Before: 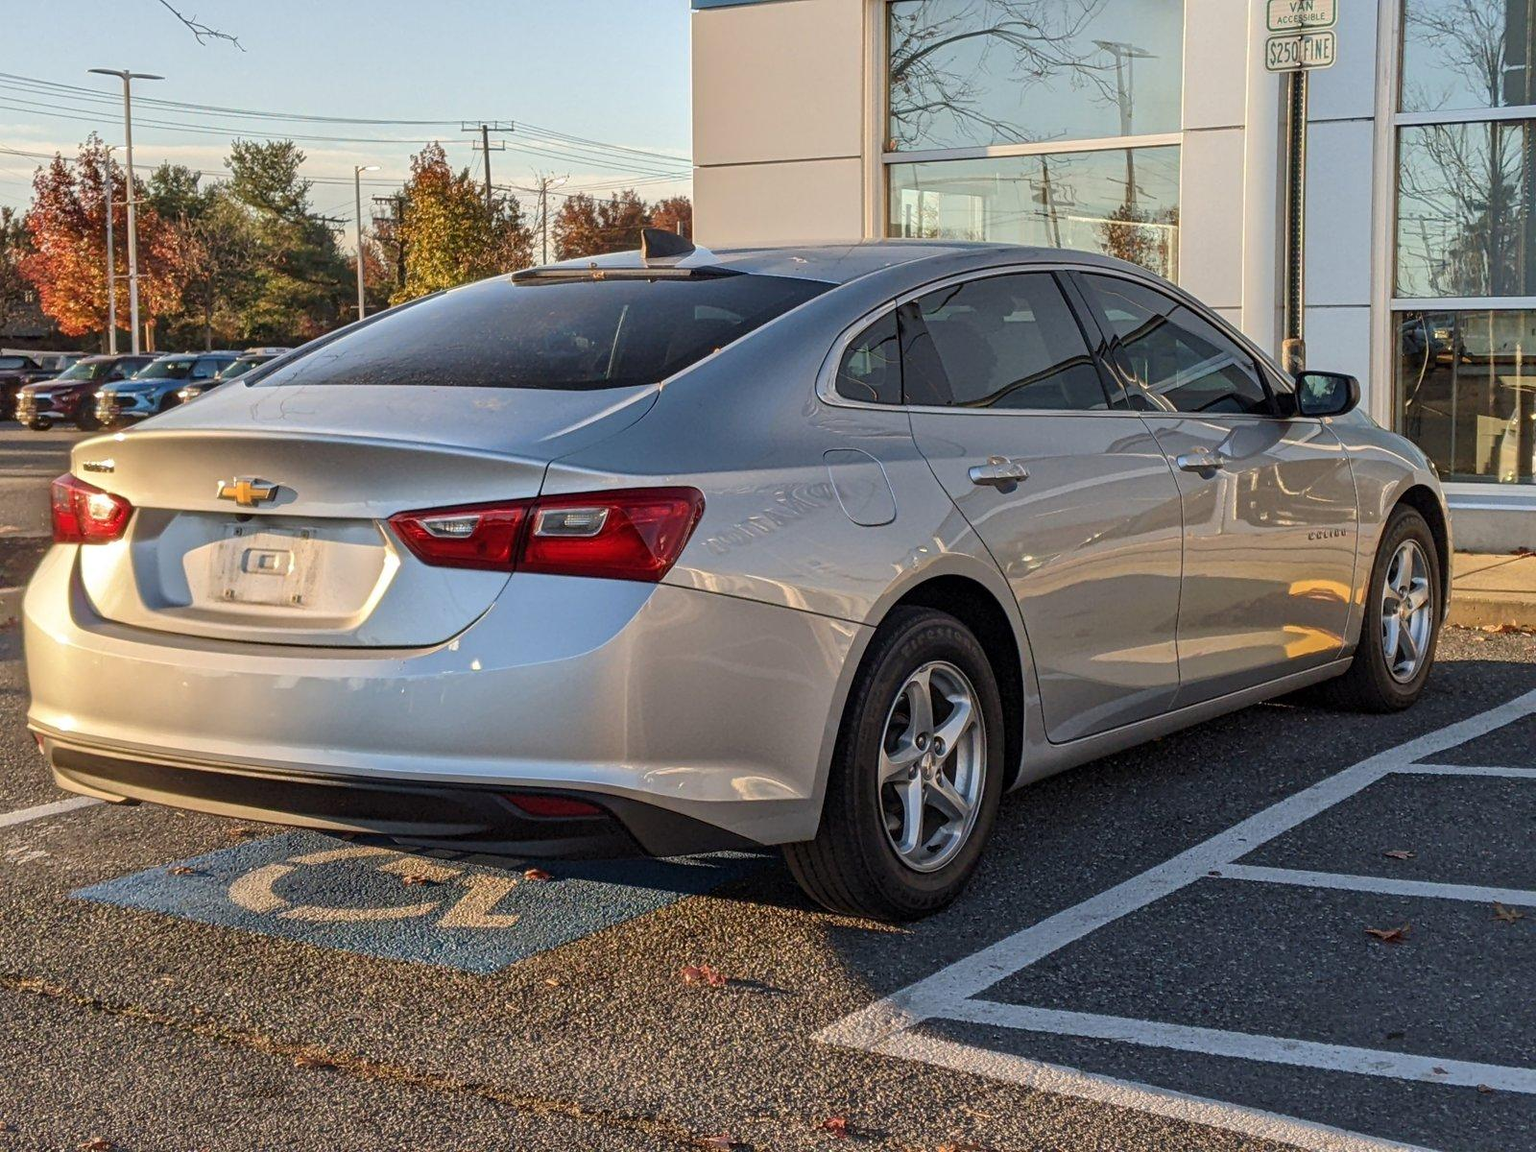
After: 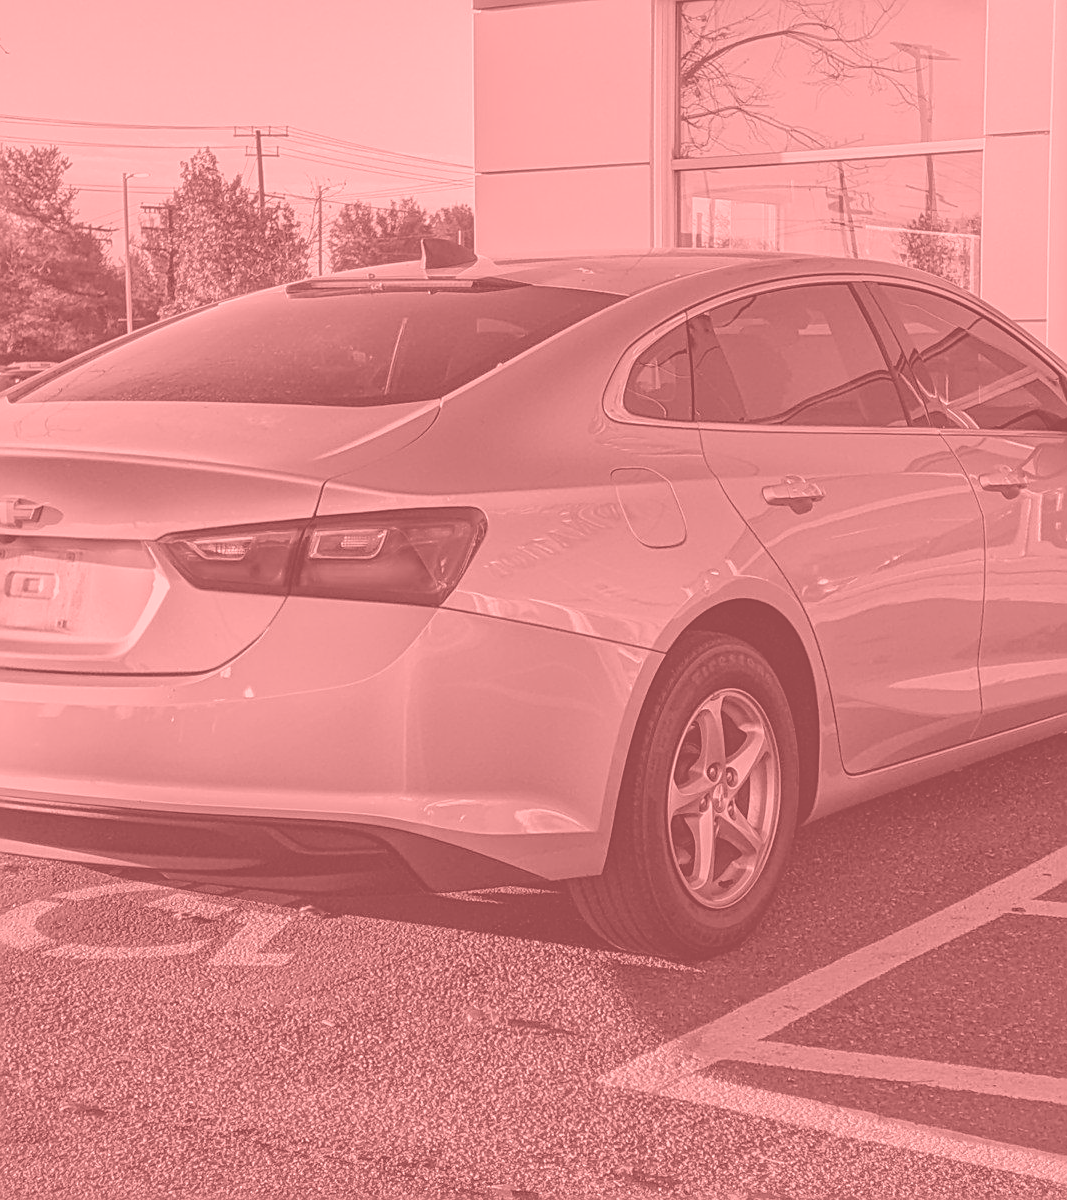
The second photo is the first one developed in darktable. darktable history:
crop and rotate: left 15.446%, right 17.836%
exposure: black level correction 0.001, exposure -0.125 EV, compensate exposure bias true, compensate highlight preservation false
sharpen: on, module defaults
colorize: saturation 51%, source mix 50.67%, lightness 50.67%
